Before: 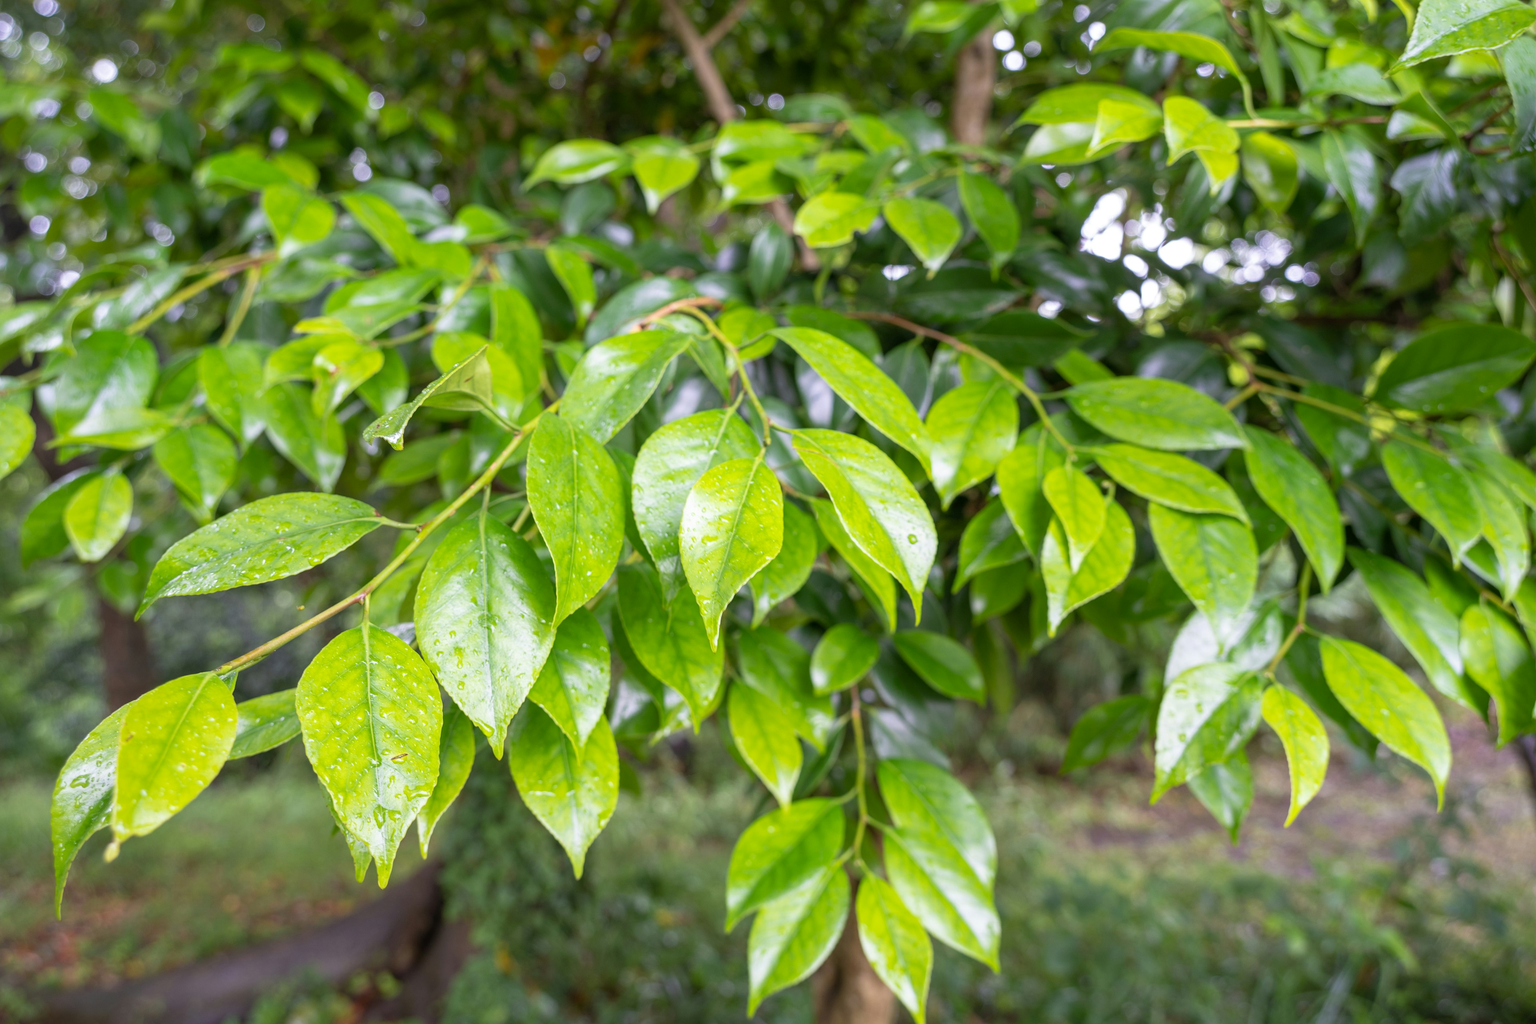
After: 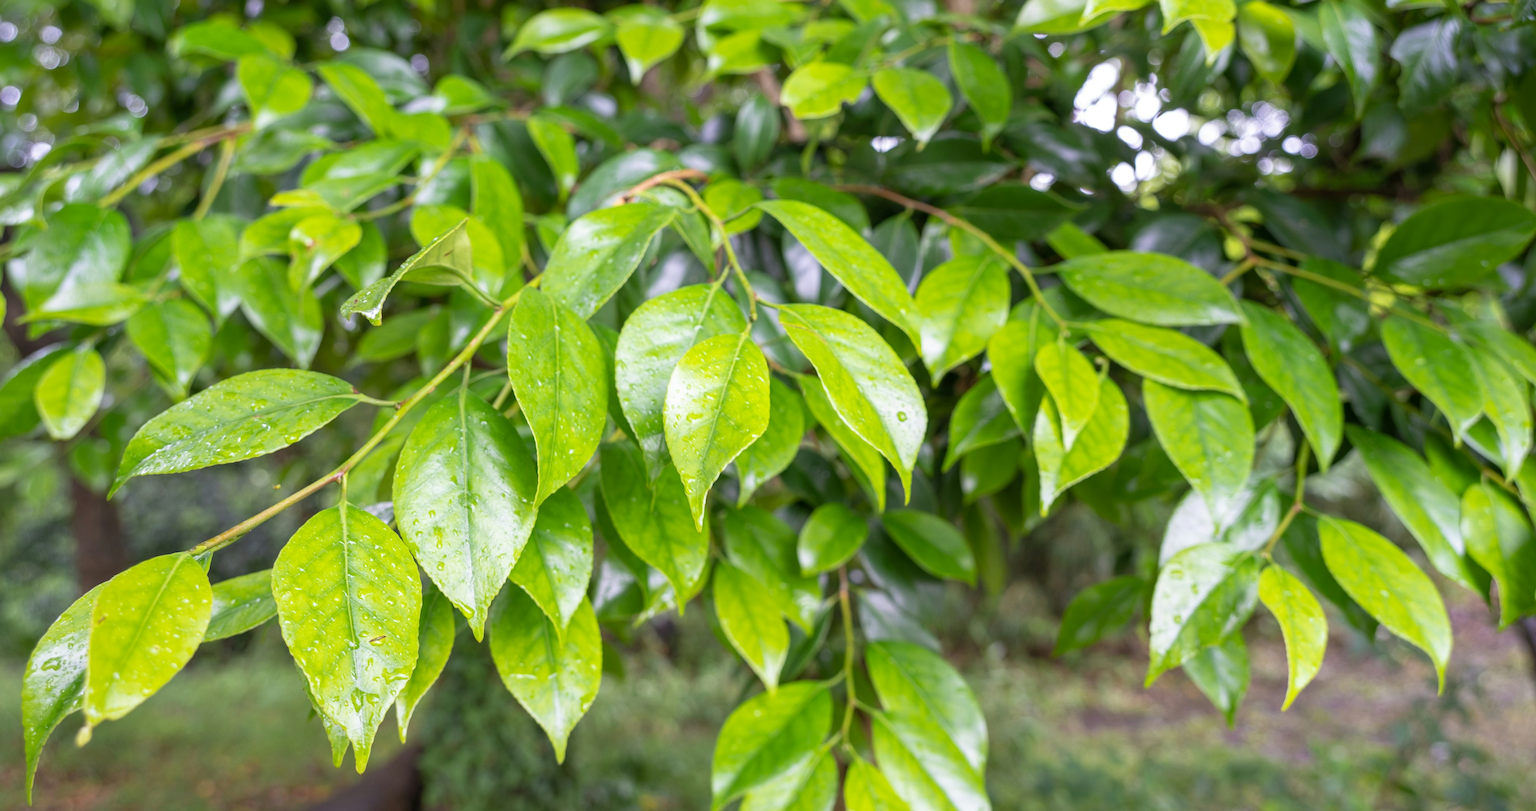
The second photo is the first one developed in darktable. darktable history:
crop and rotate: left 1.958%, top 12.87%, right 0.128%, bottom 9.526%
